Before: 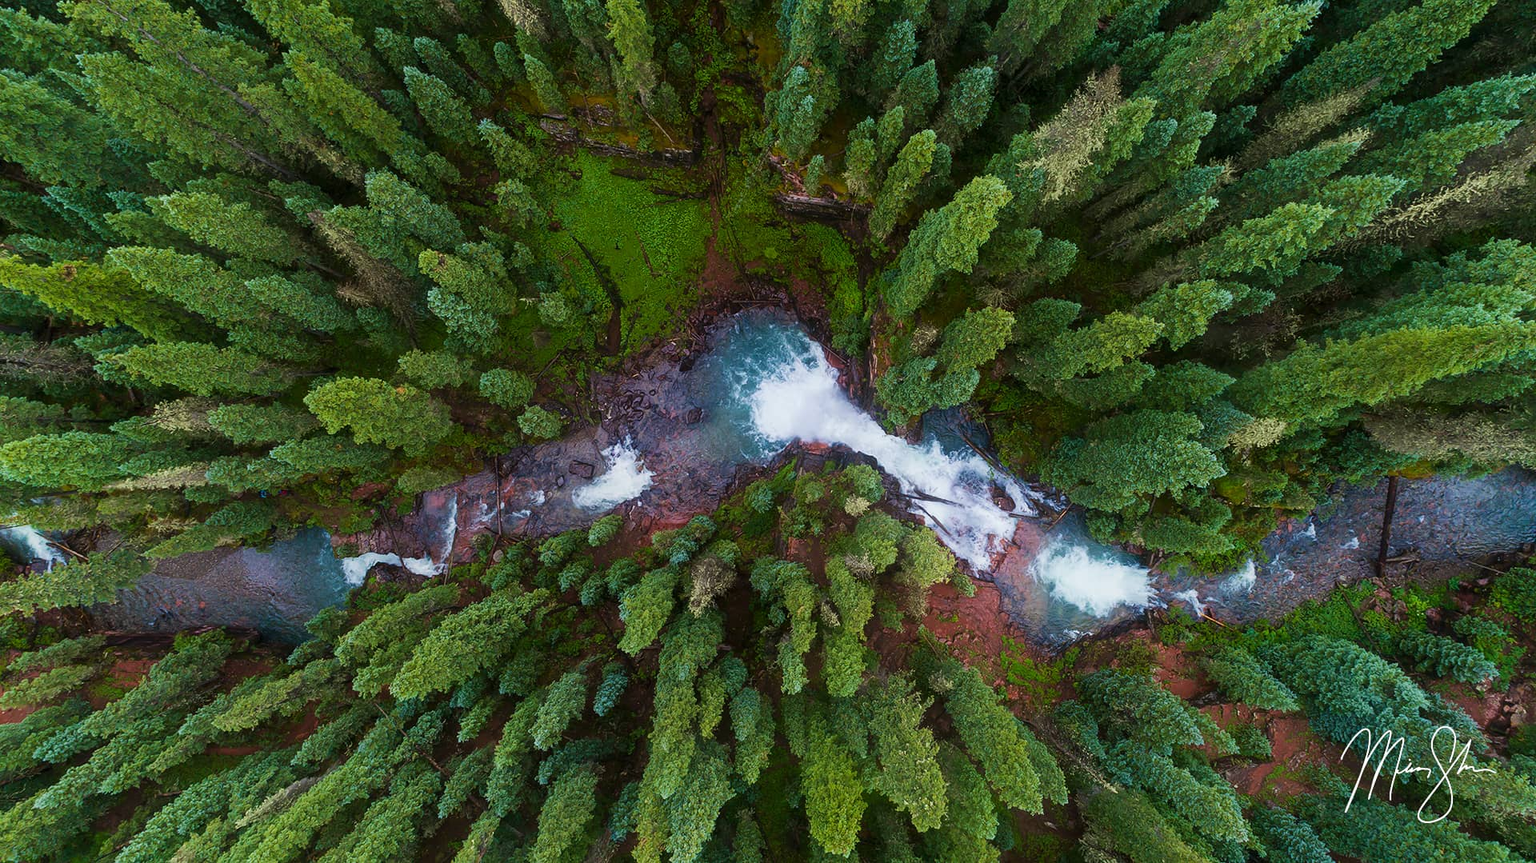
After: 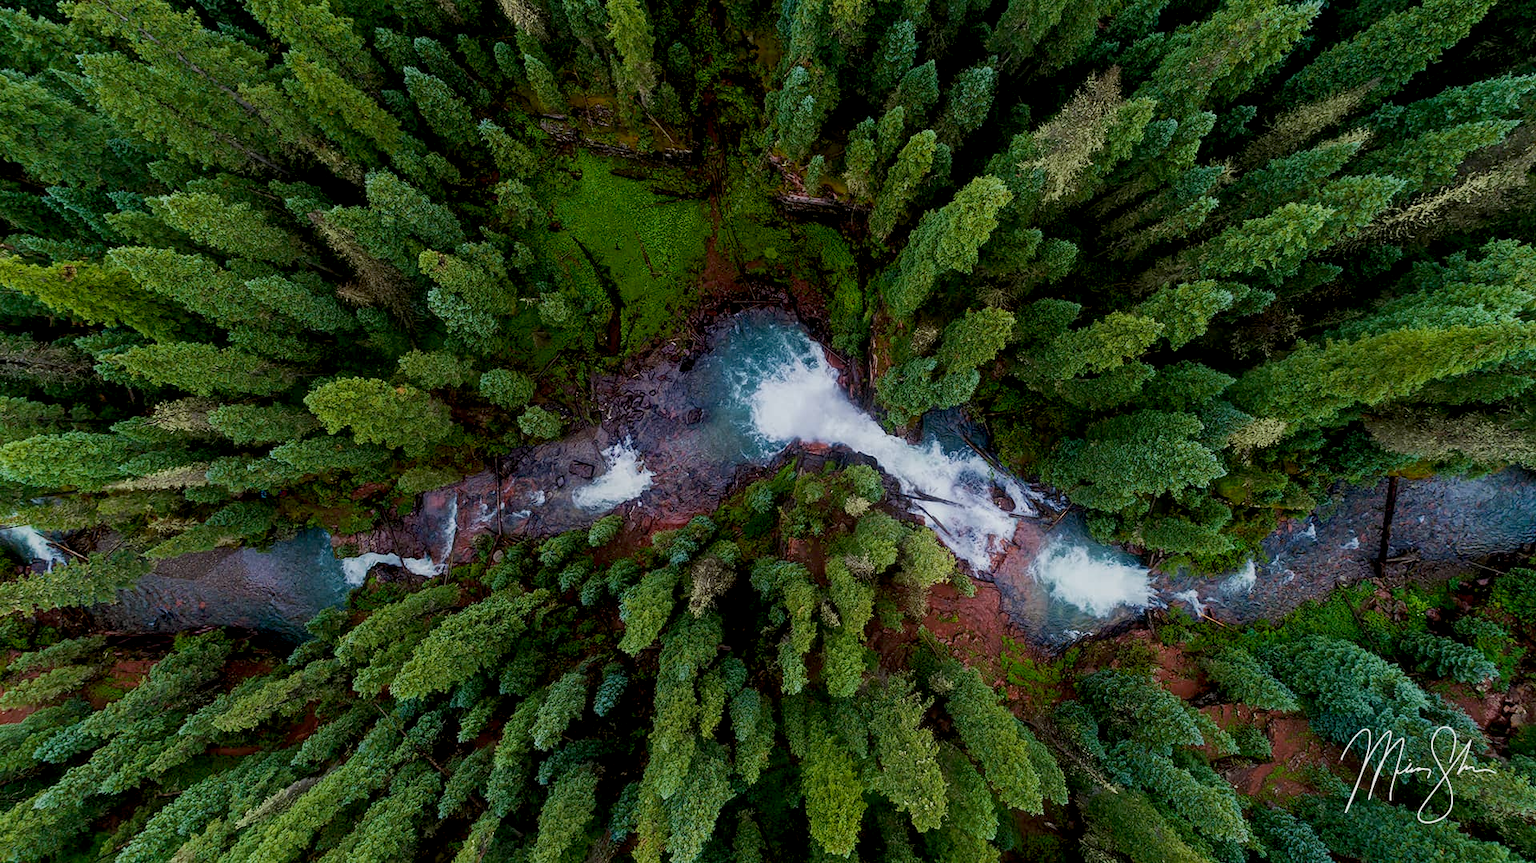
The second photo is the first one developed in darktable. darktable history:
local contrast: highlights 106%, shadows 100%, detail 131%, midtone range 0.2
exposure: black level correction 0.011, exposure -0.475 EV, compensate highlight preservation false
